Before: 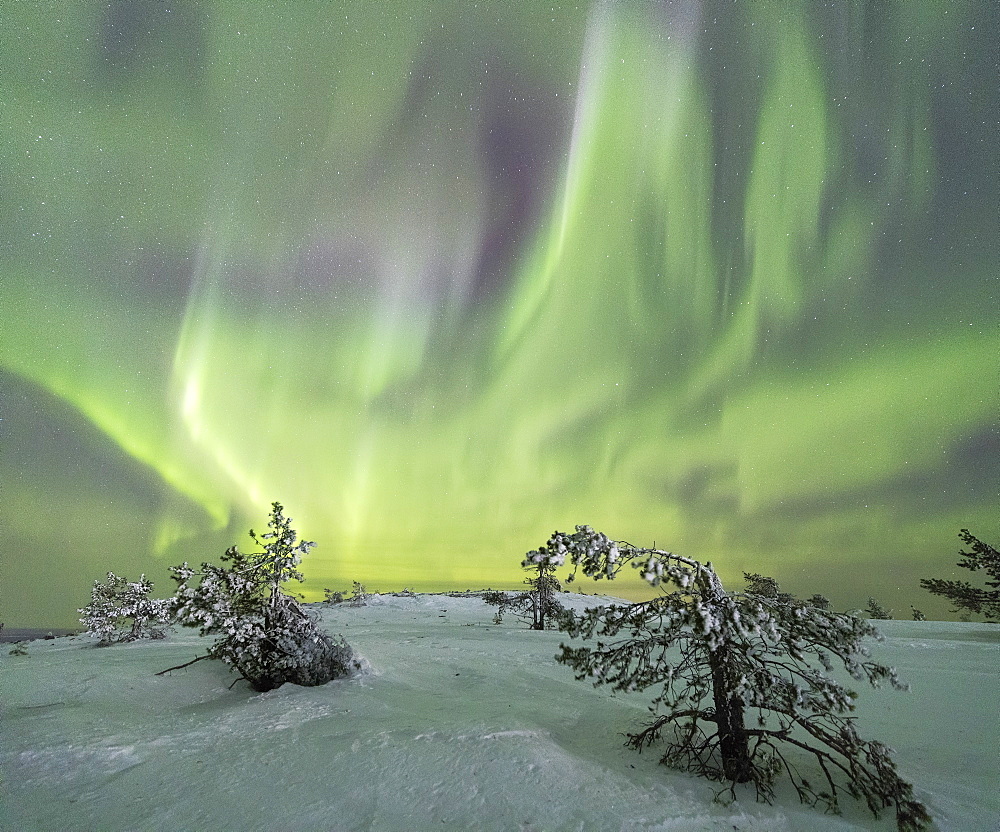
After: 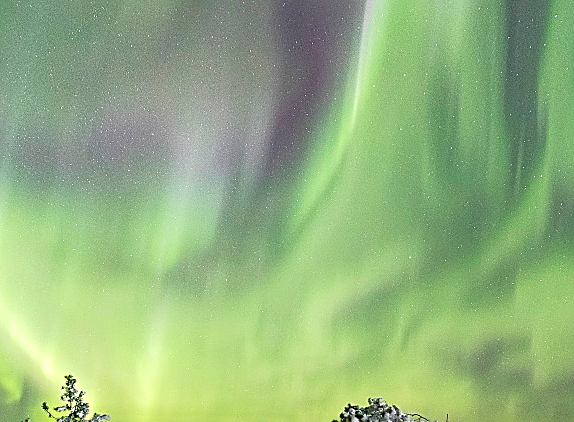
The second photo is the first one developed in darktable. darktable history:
crop: left 20.753%, top 15.335%, right 21.804%, bottom 33.844%
local contrast: highlights 100%, shadows 99%, detail 120%, midtone range 0.2
sharpen: on, module defaults
